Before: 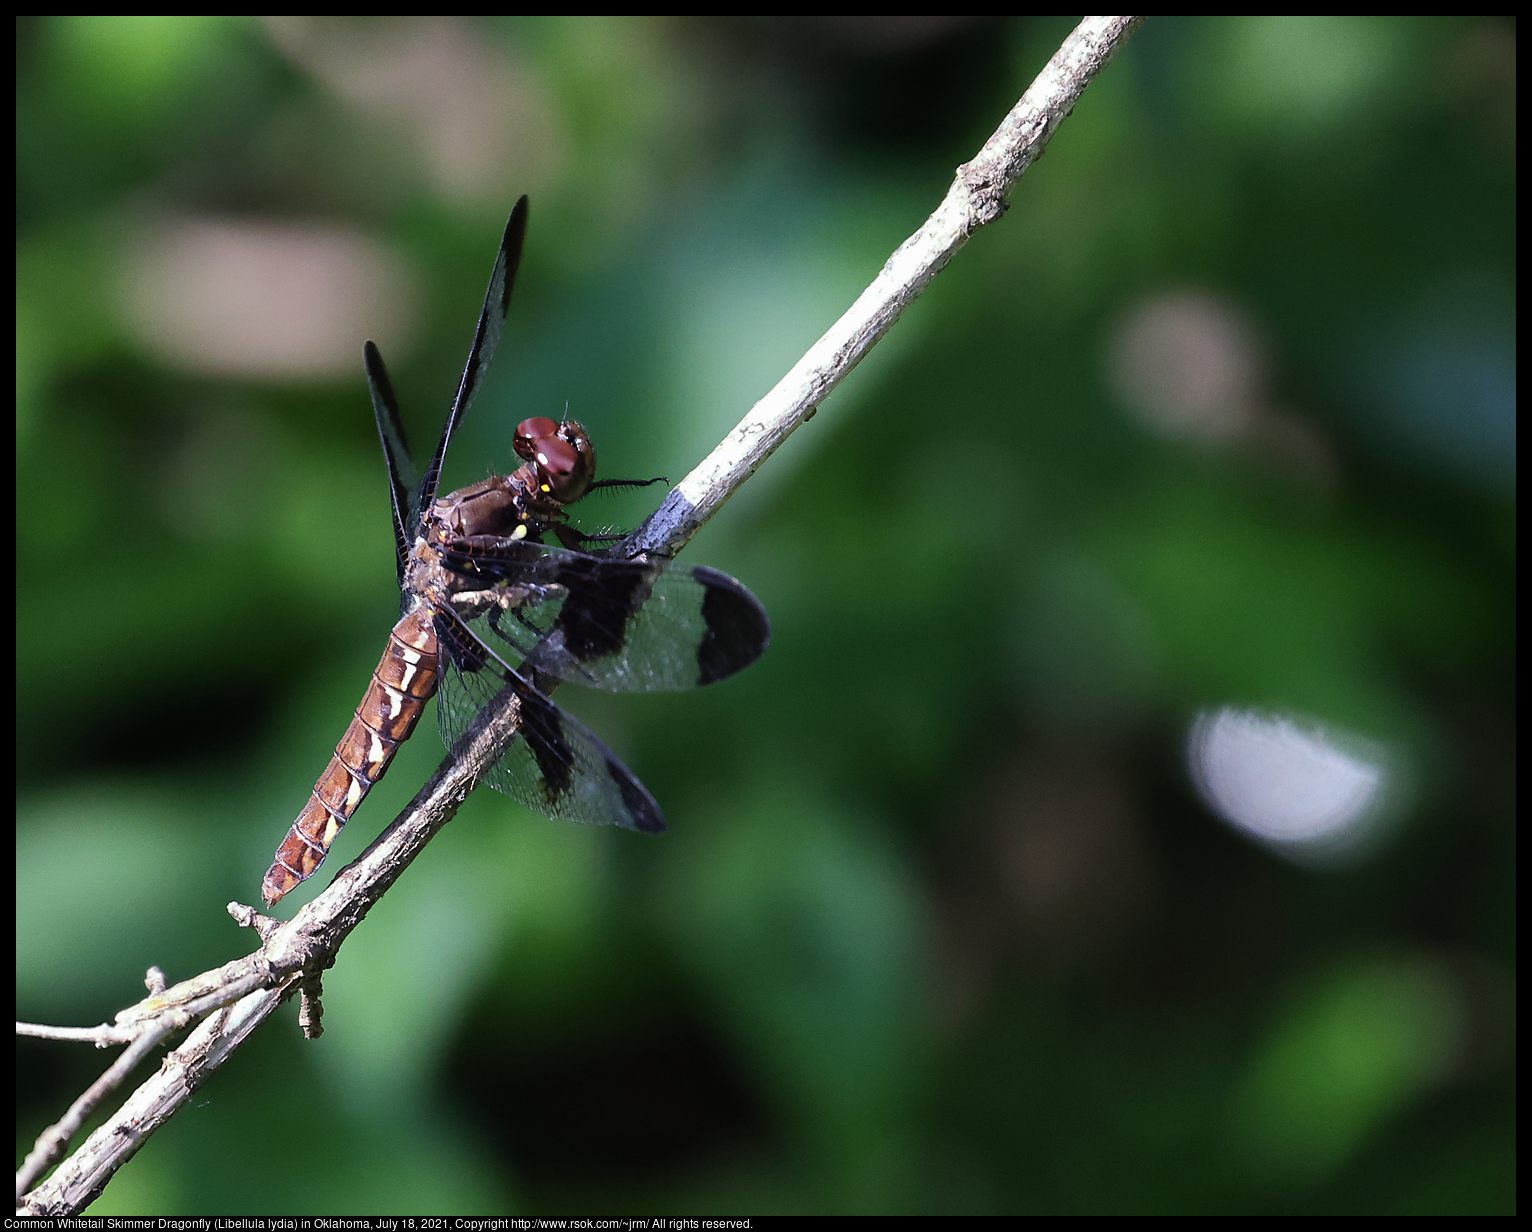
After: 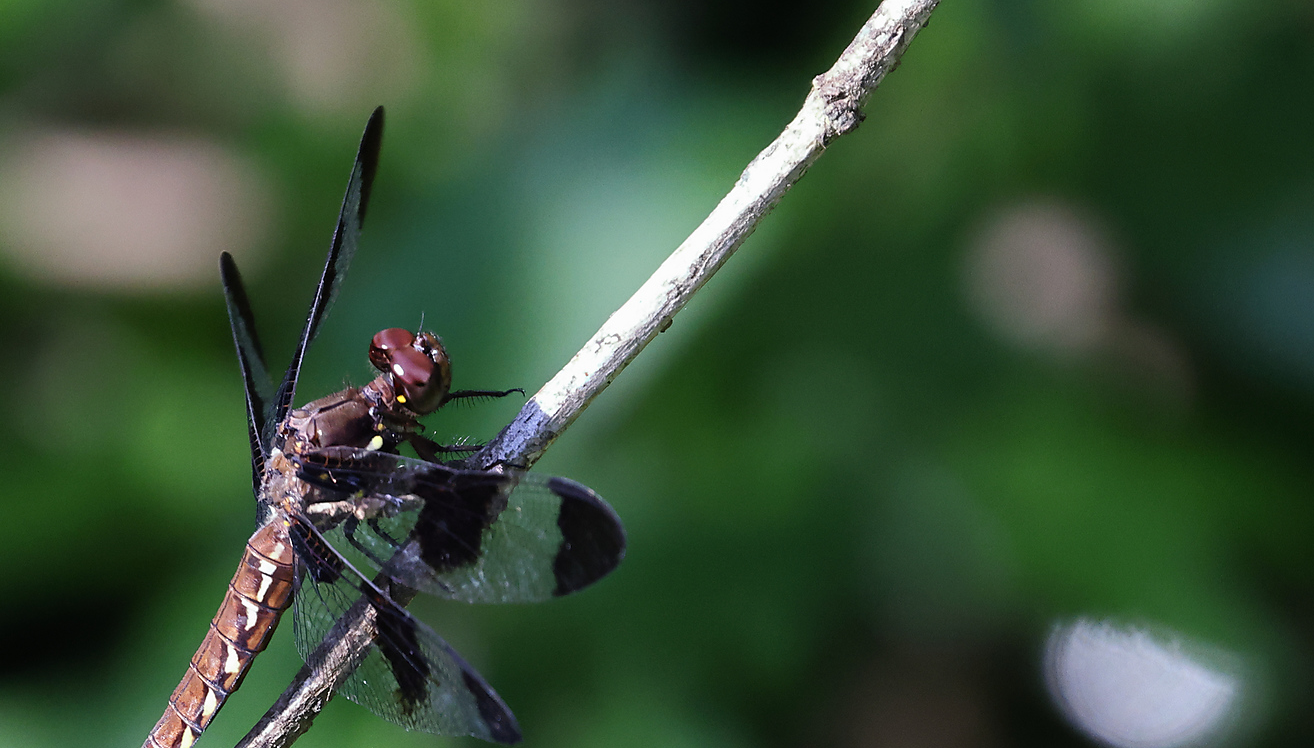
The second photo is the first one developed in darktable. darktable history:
crop and rotate: left 9.404%, top 7.277%, right 4.809%, bottom 31.951%
